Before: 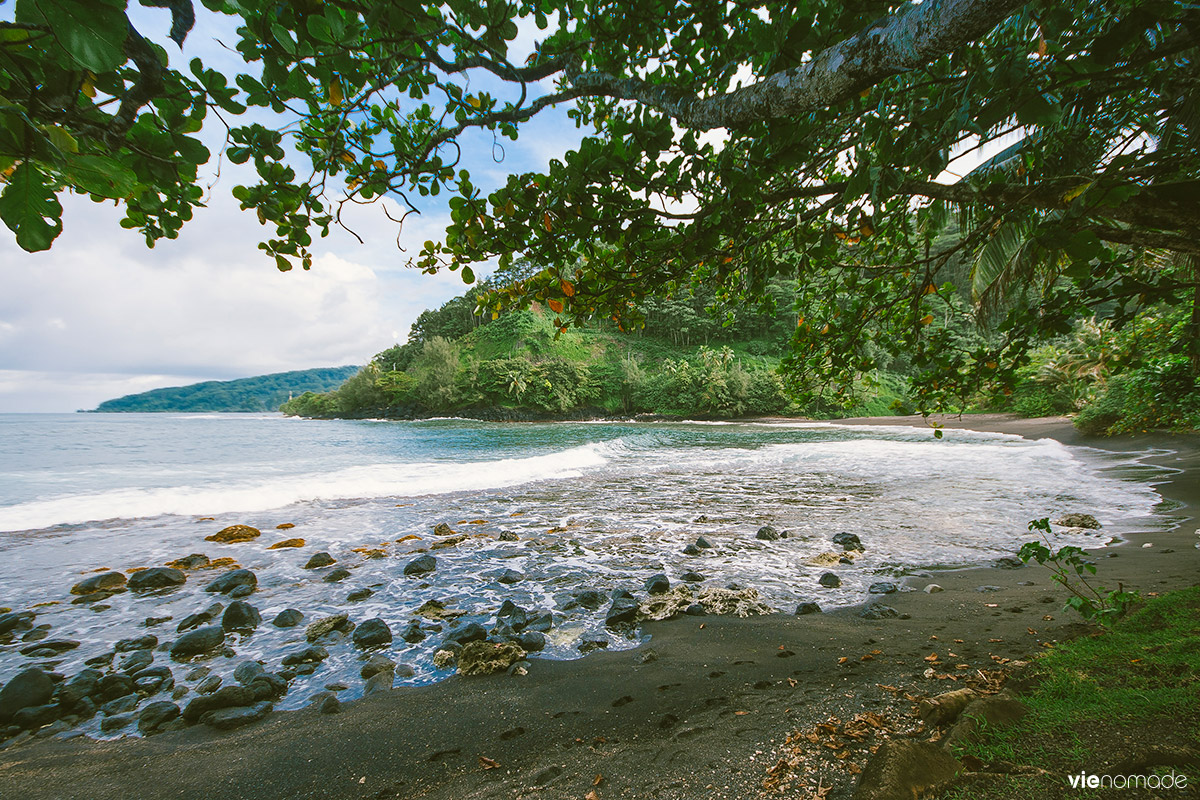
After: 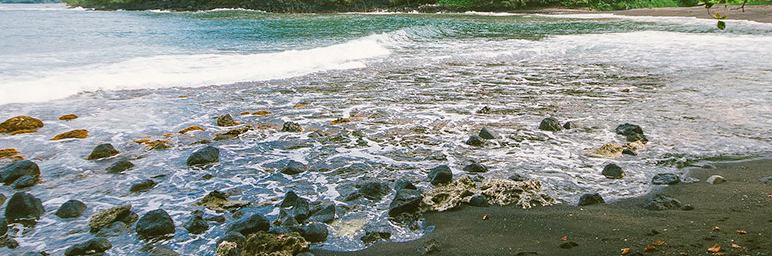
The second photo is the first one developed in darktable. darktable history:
grain: coarseness 0.09 ISO, strength 16.61%
crop: left 18.091%, top 51.13%, right 17.525%, bottom 16.85%
